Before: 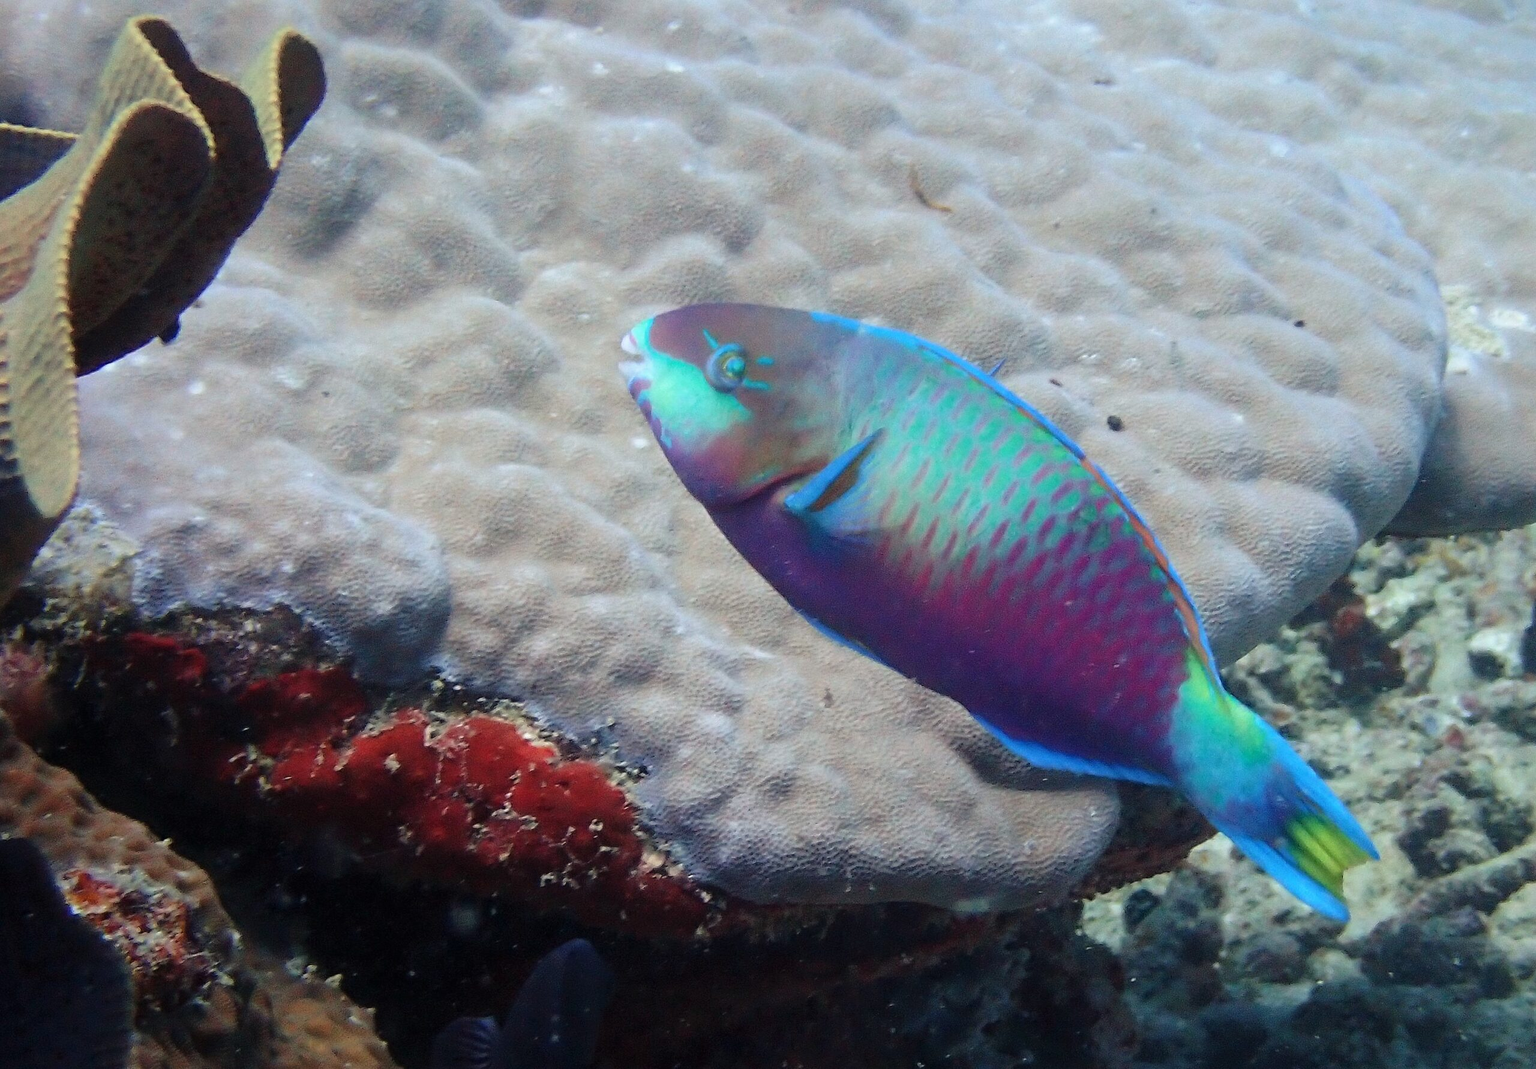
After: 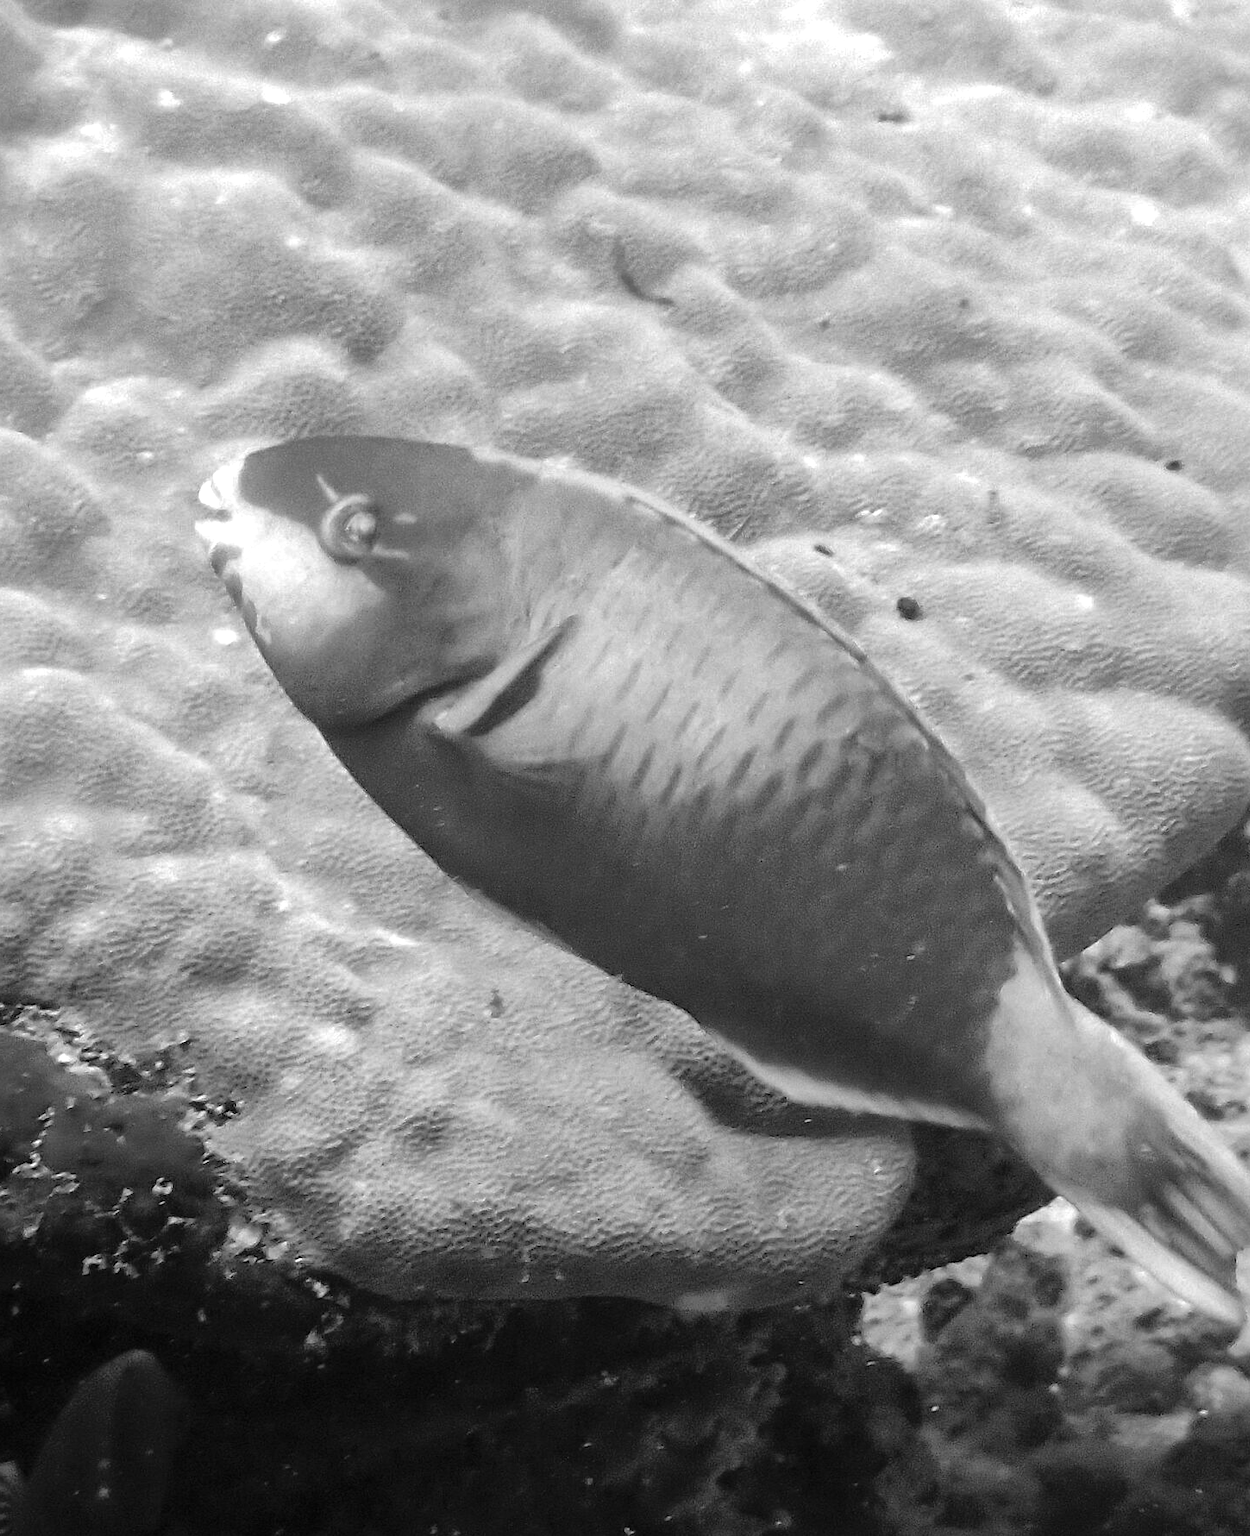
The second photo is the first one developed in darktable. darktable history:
color calibration: output gray [0.21, 0.42, 0.37, 0], gray › normalize channels true, illuminant same as pipeline (D50), adaptation XYZ, x 0.346, y 0.359, gamut compression 0
crop: left 31.458%, top 0%, right 11.876%
tone equalizer: -8 EV -0.75 EV, -7 EV -0.7 EV, -6 EV -0.6 EV, -5 EV -0.4 EV, -3 EV 0.4 EV, -2 EV 0.6 EV, -1 EV 0.7 EV, +0 EV 0.75 EV, edges refinement/feathering 500, mask exposure compensation -1.57 EV, preserve details no
shadows and highlights: on, module defaults
